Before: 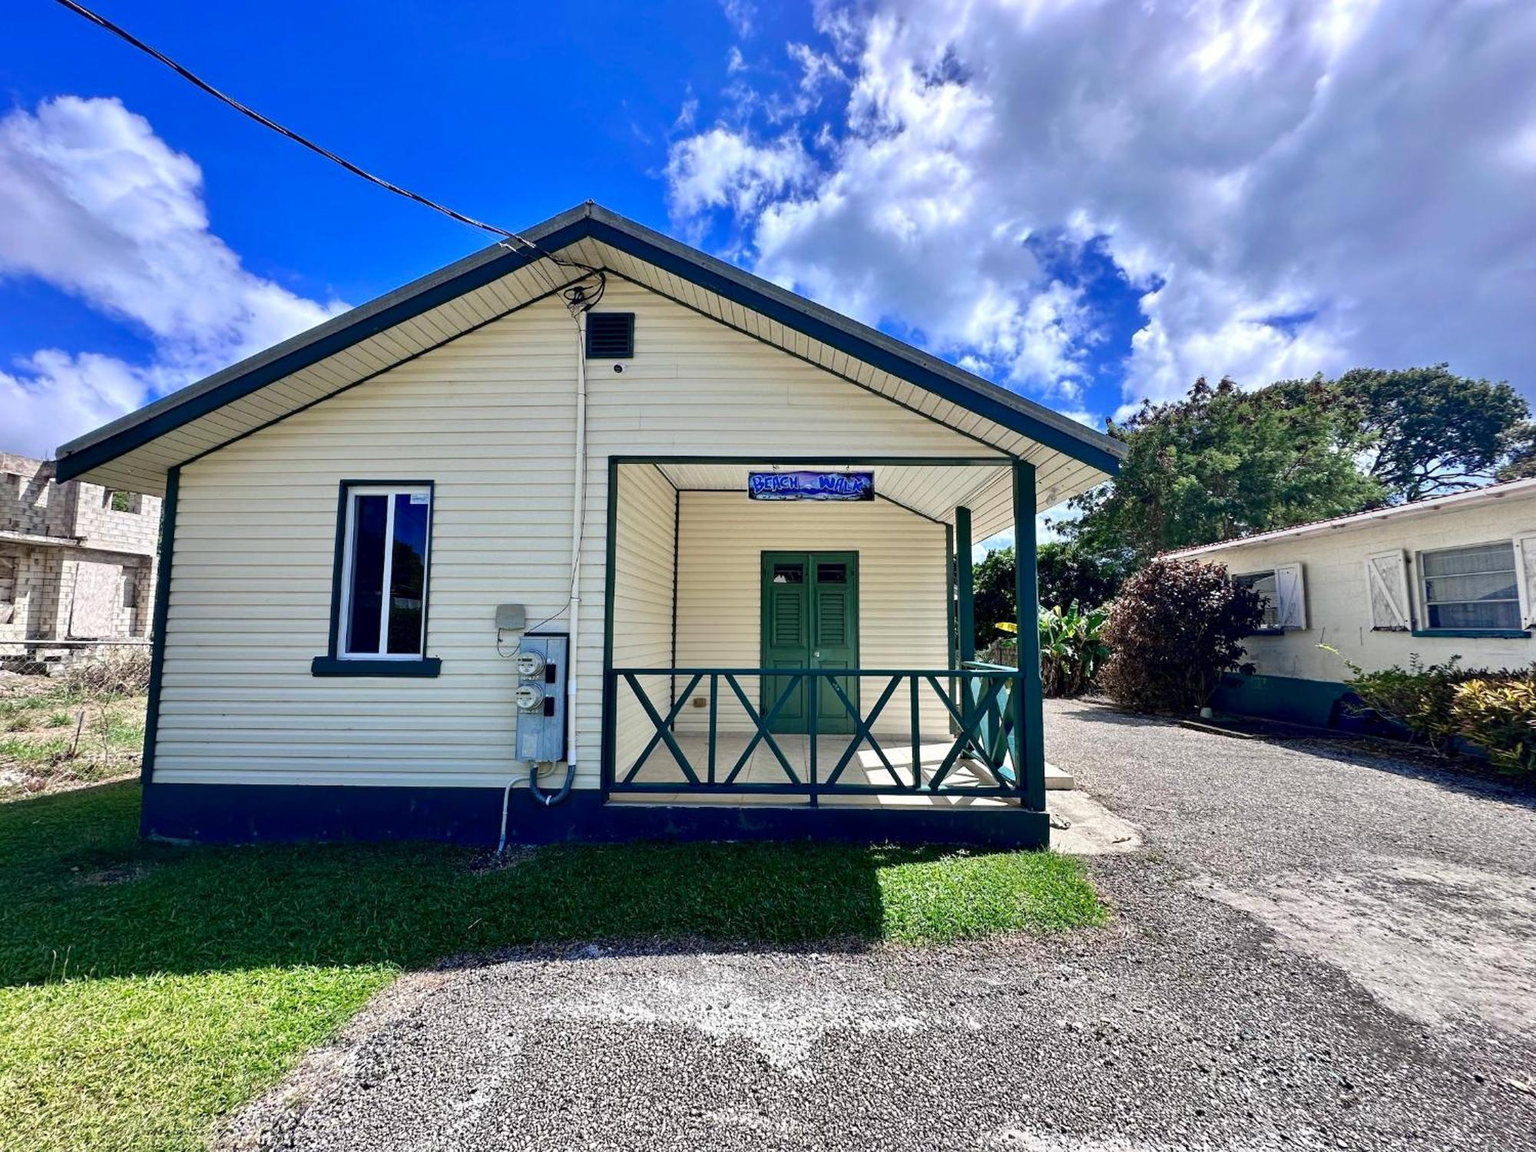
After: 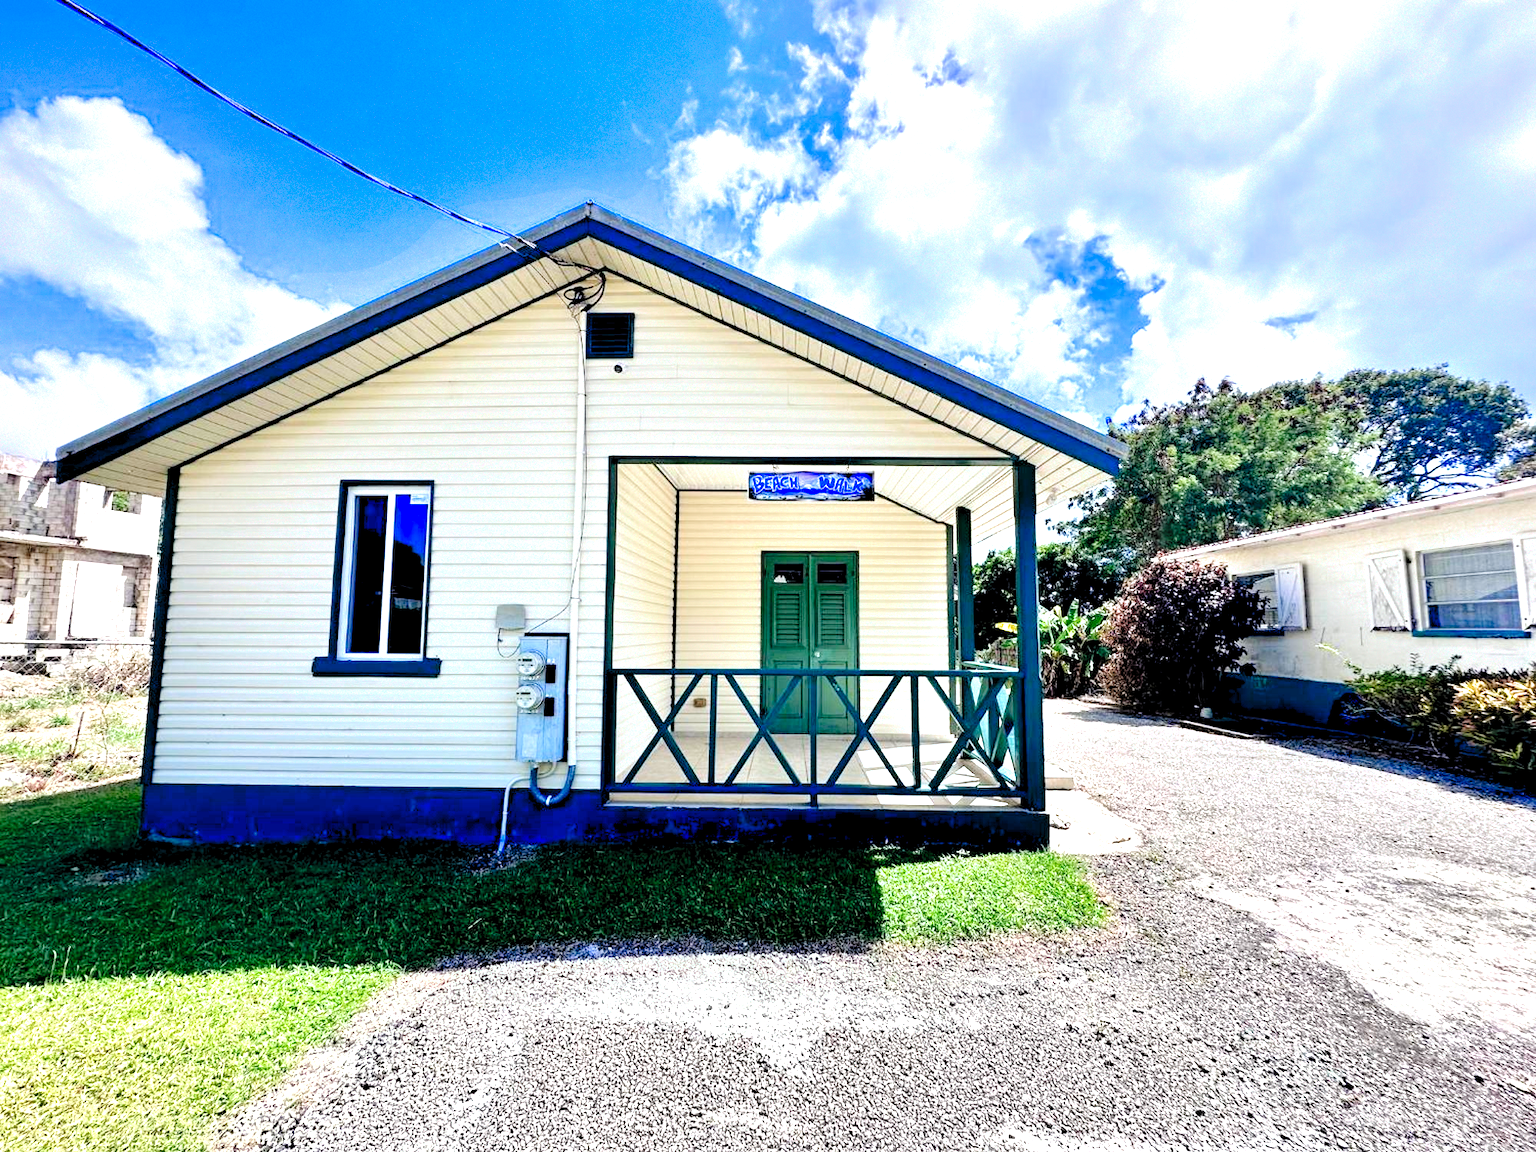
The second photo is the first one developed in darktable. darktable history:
filmic rgb: black relative exposure -8.29 EV, white relative exposure 2.2 EV, target white luminance 99.858%, hardness 7.18, latitude 74.92%, contrast 1.314, highlights saturation mix -1.67%, shadows ↔ highlights balance 30.81%, enable highlight reconstruction true
levels: levels [0.008, 0.318, 0.836]
